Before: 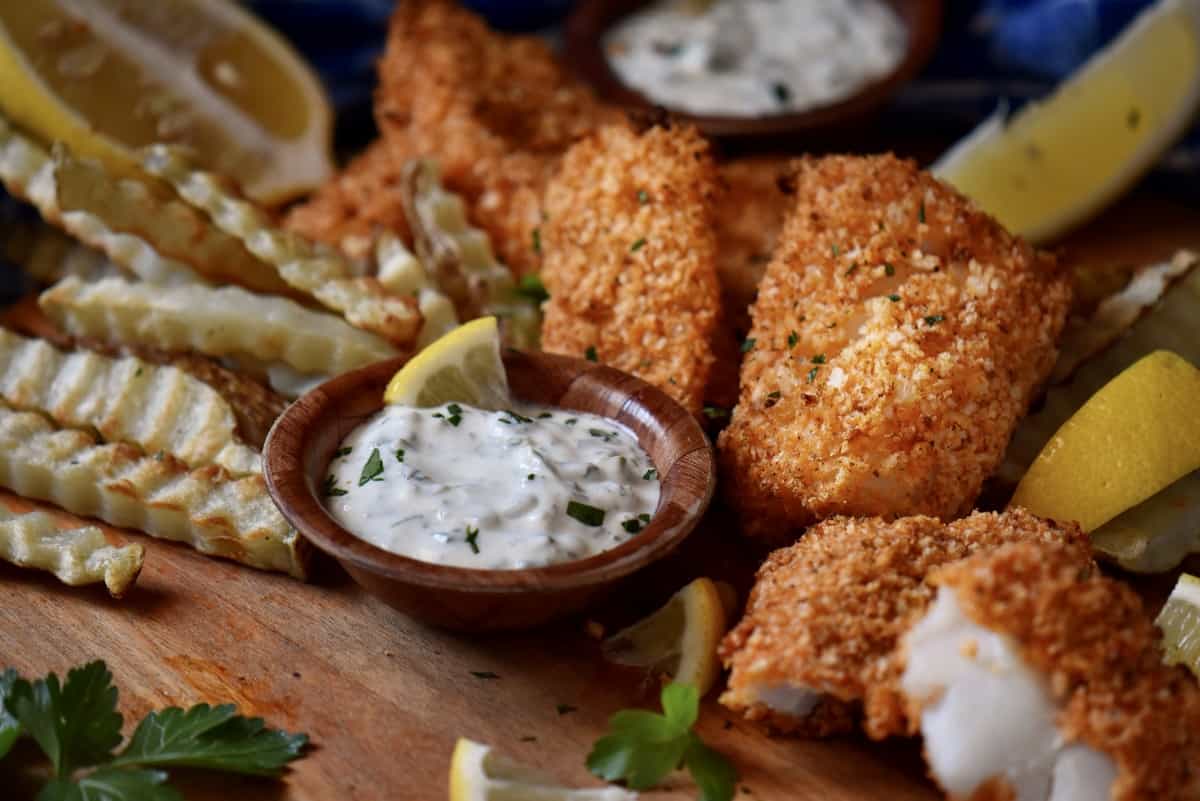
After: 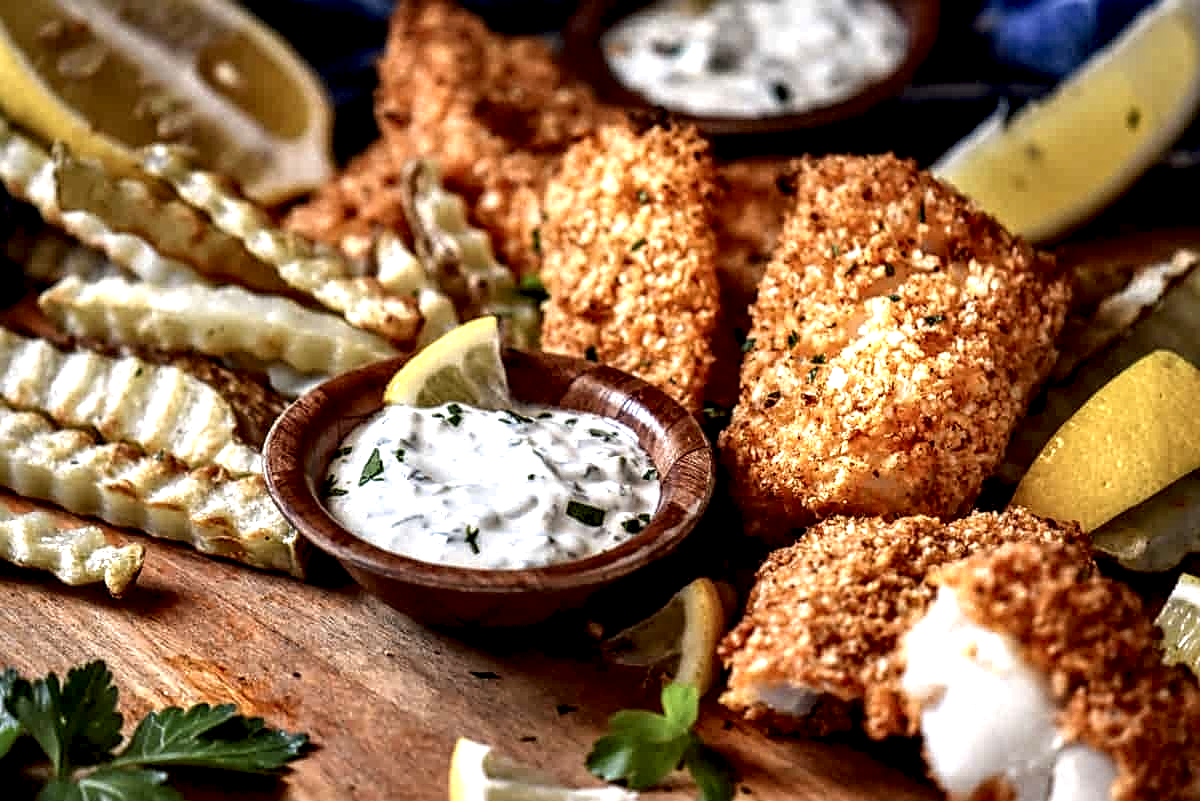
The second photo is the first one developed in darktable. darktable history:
local contrast: detail 205%
sharpen: on, module defaults
exposure: exposure 0.609 EV, compensate highlight preservation false
